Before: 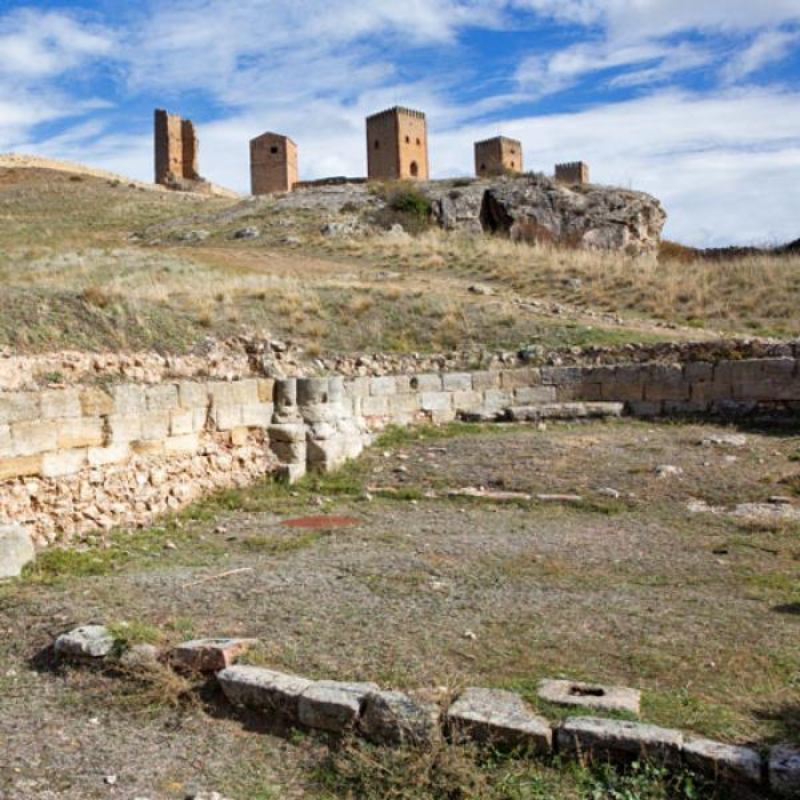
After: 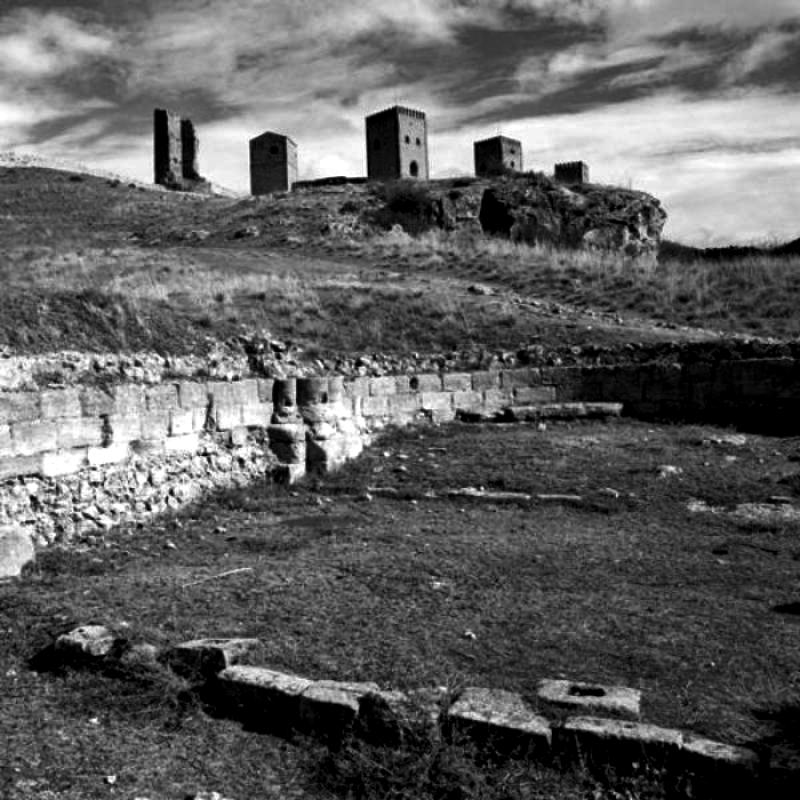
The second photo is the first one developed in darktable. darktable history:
white balance: emerald 1
exposure: black level correction 0.031, exposure 0.304 EV, compensate highlight preservation false
contrast brightness saturation: contrast -0.03, brightness -0.59, saturation -1
